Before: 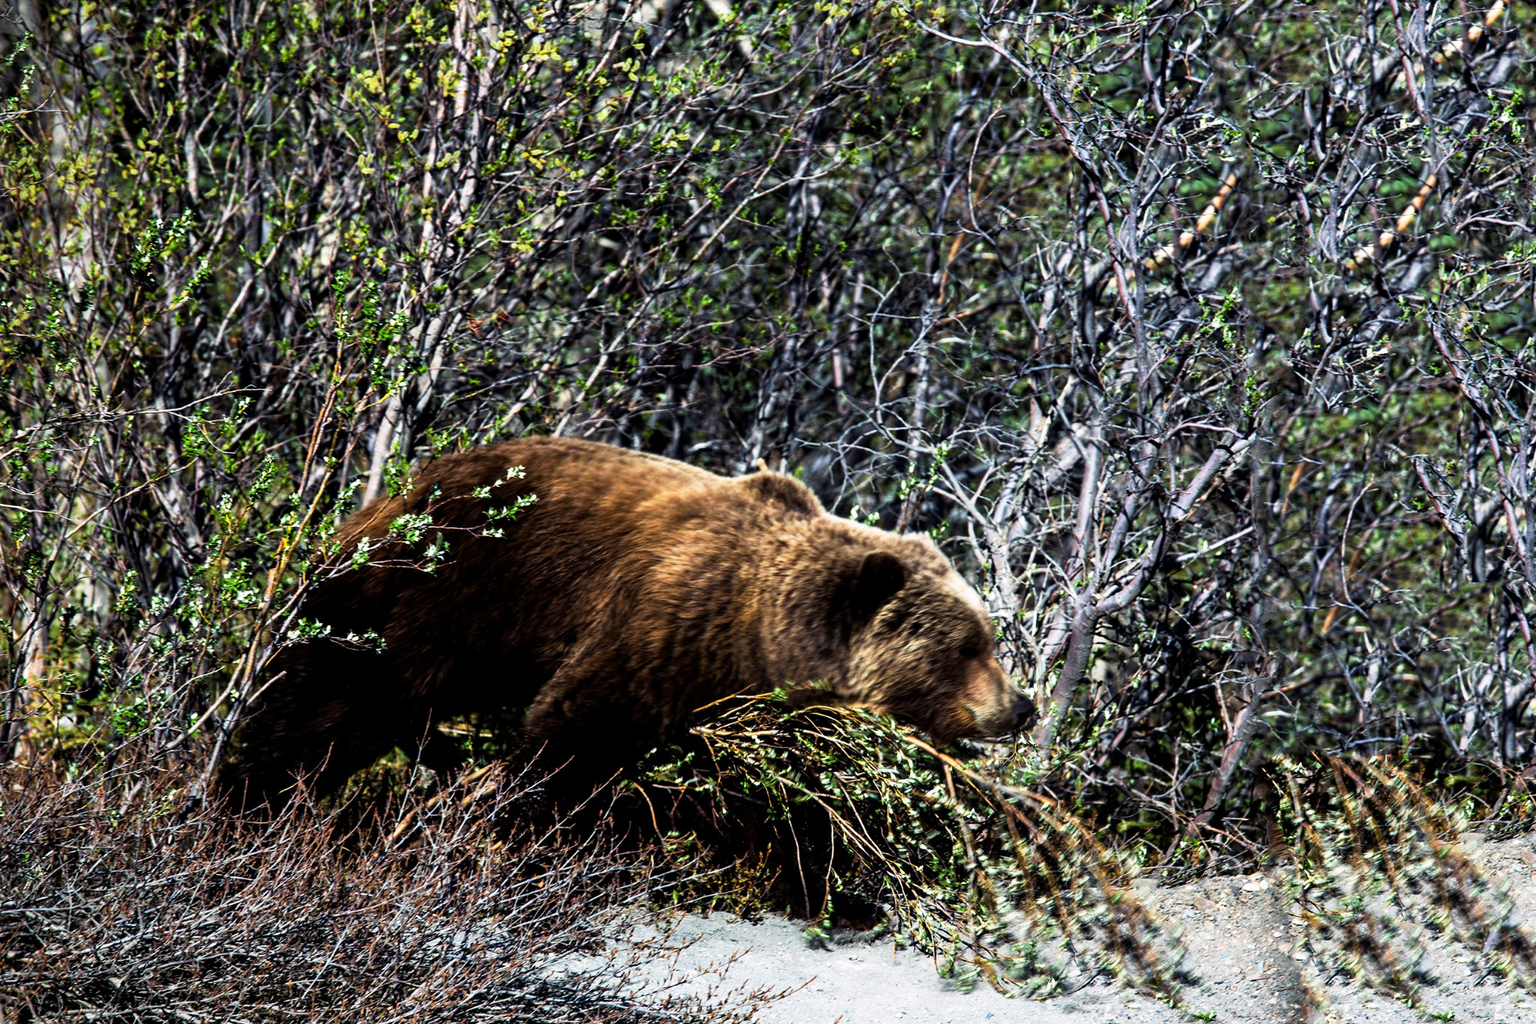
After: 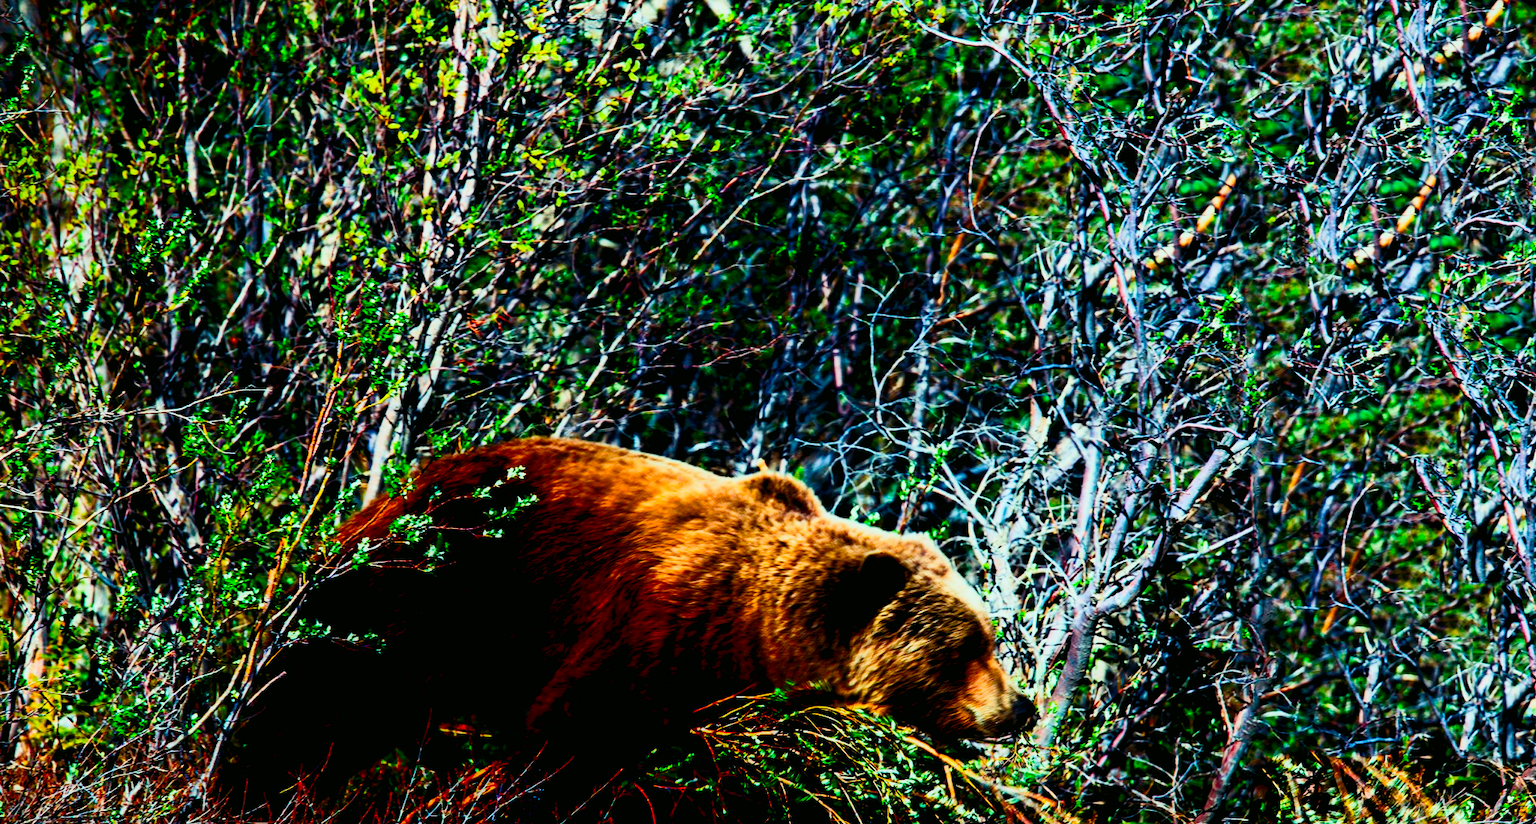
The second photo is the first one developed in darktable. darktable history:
filmic rgb: black relative exposure -7.15 EV, white relative exposure 5.37 EV, hardness 3.02
crop: bottom 19.535%
shadows and highlights: shadows -87.65, highlights -37.34, soften with gaussian
contrast equalizer: octaves 7, y [[0.6 ×6], [0.55 ×6], [0 ×6], [0 ×6], [0 ×6]], mix 0.315
color balance rgb: perceptual saturation grading › global saturation 28.919%, perceptual saturation grading › mid-tones 12.213%, perceptual saturation grading › shadows 9.227%, perceptual brilliance grading › global brilliance 11.812%, global vibrance 20%
color correction: highlights a* -7.28, highlights b* 1.53, shadows a* -3.22, saturation 1.42
contrast brightness saturation: contrast 0.222
exposure: exposure 0.201 EV, compensate highlight preservation false
